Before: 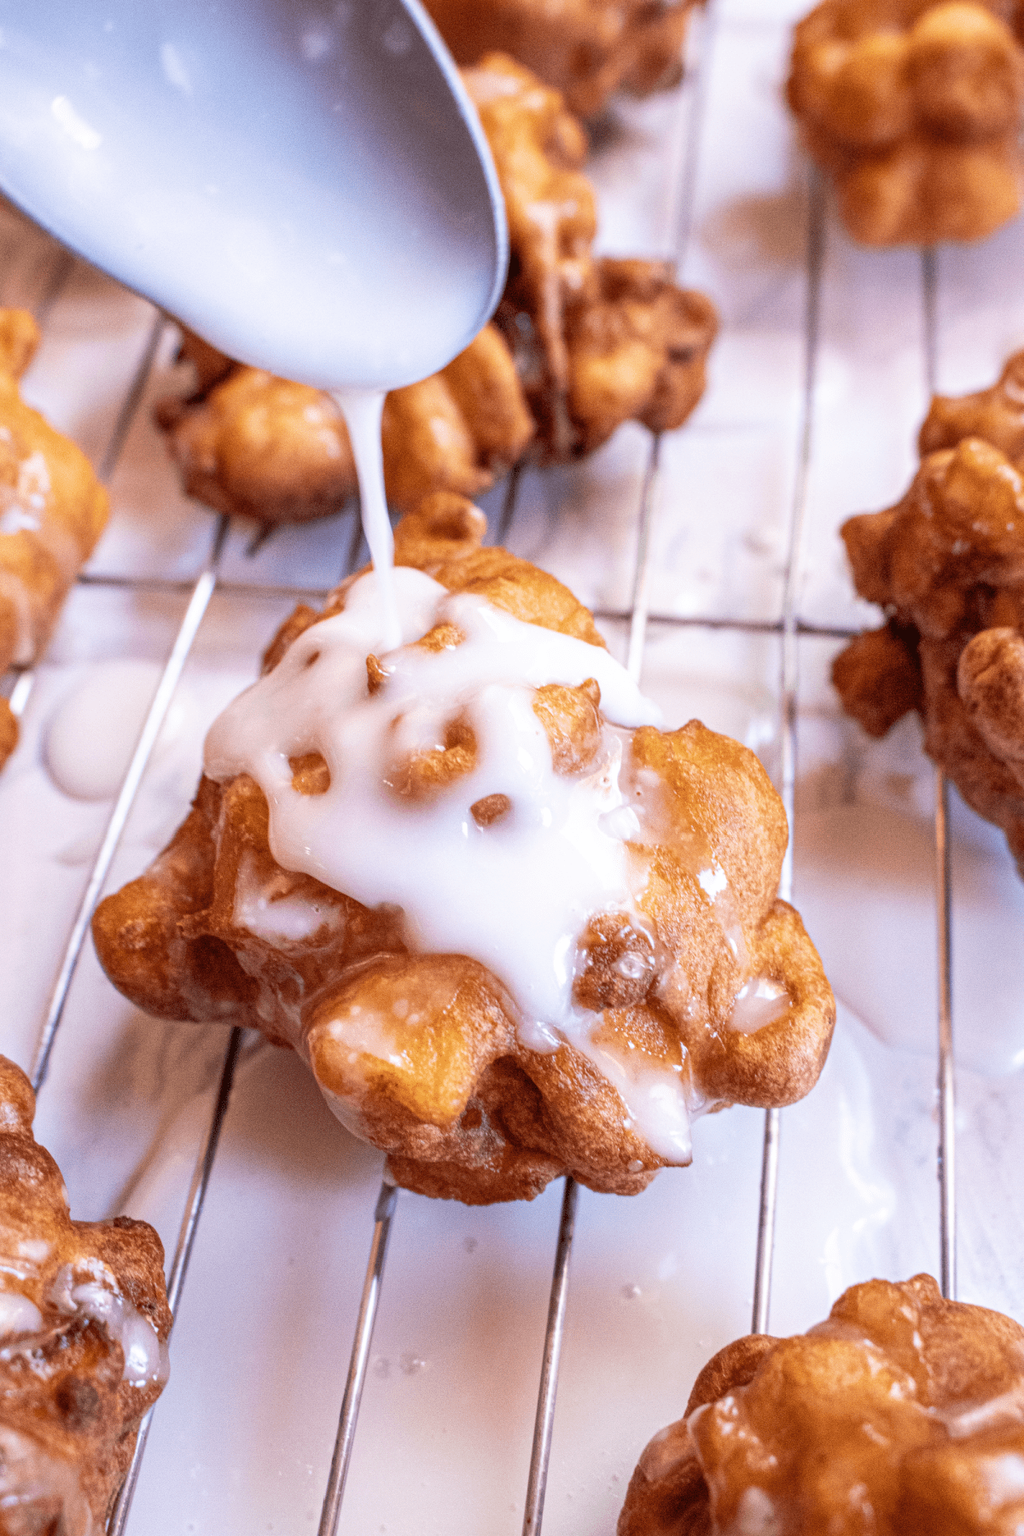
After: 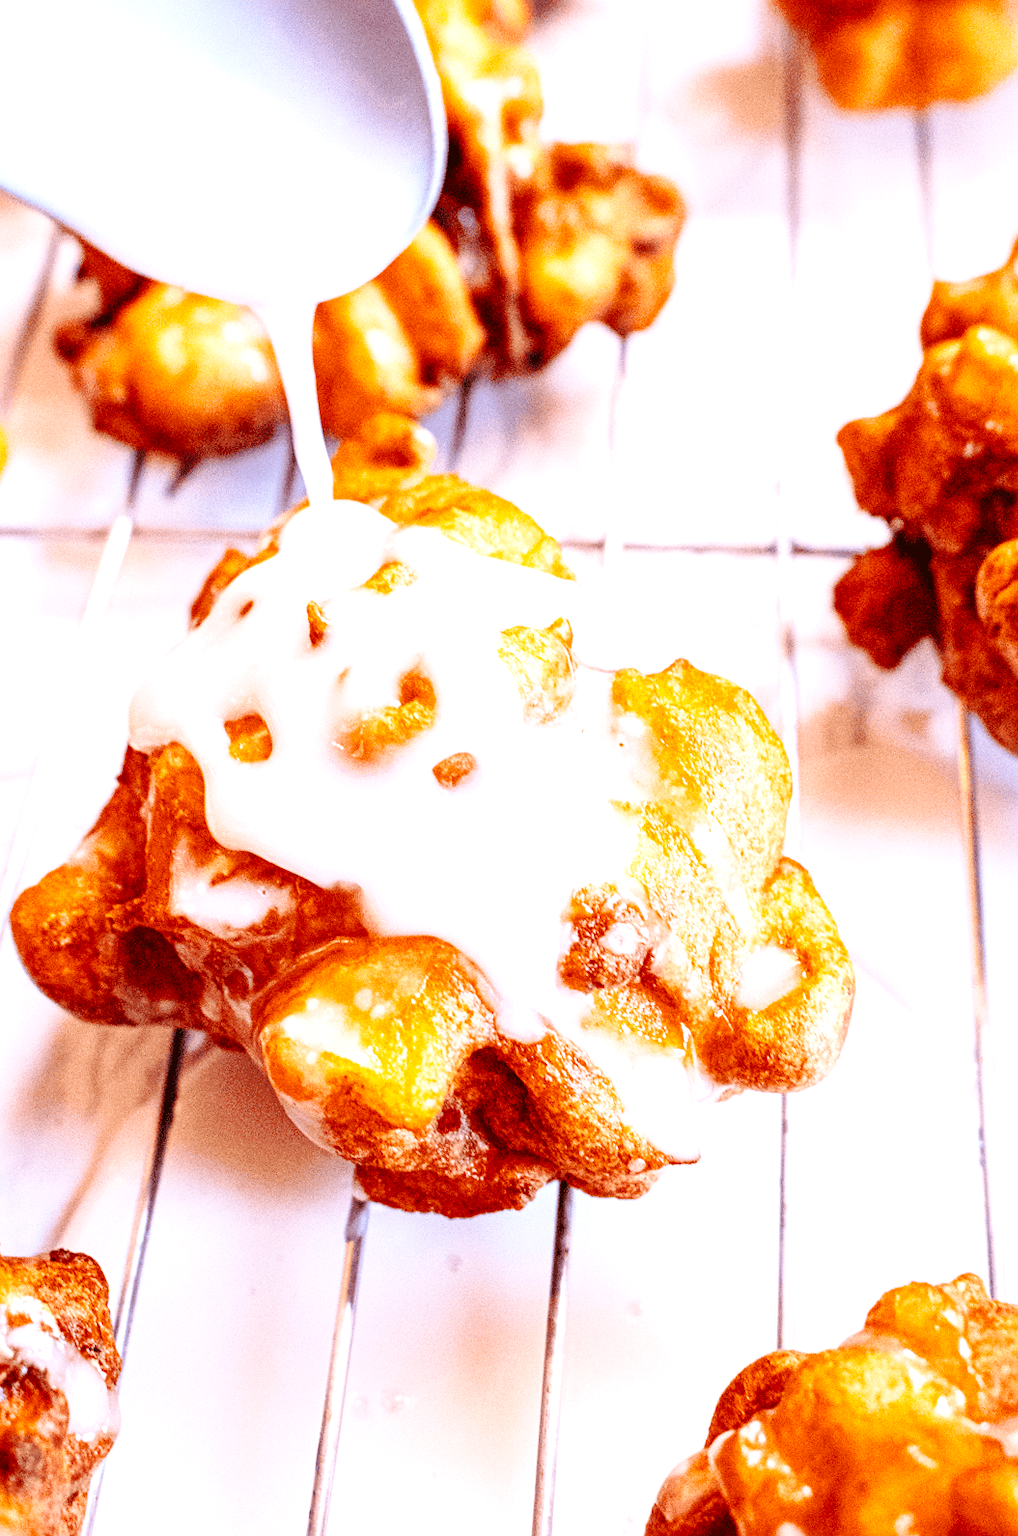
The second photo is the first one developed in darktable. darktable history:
crop and rotate: angle 2.59°, left 6.139%, top 5.67%
exposure: exposure 0.998 EV, compensate exposure bias true, compensate highlight preservation false
sharpen: amount 0.211
base curve: curves: ch0 [(0, 0) (0.032, 0.025) (0.121, 0.166) (0.206, 0.329) (0.605, 0.79) (1, 1)], preserve colors none
color balance rgb: perceptual saturation grading › global saturation 14.594%, saturation formula JzAzBz (2021)
